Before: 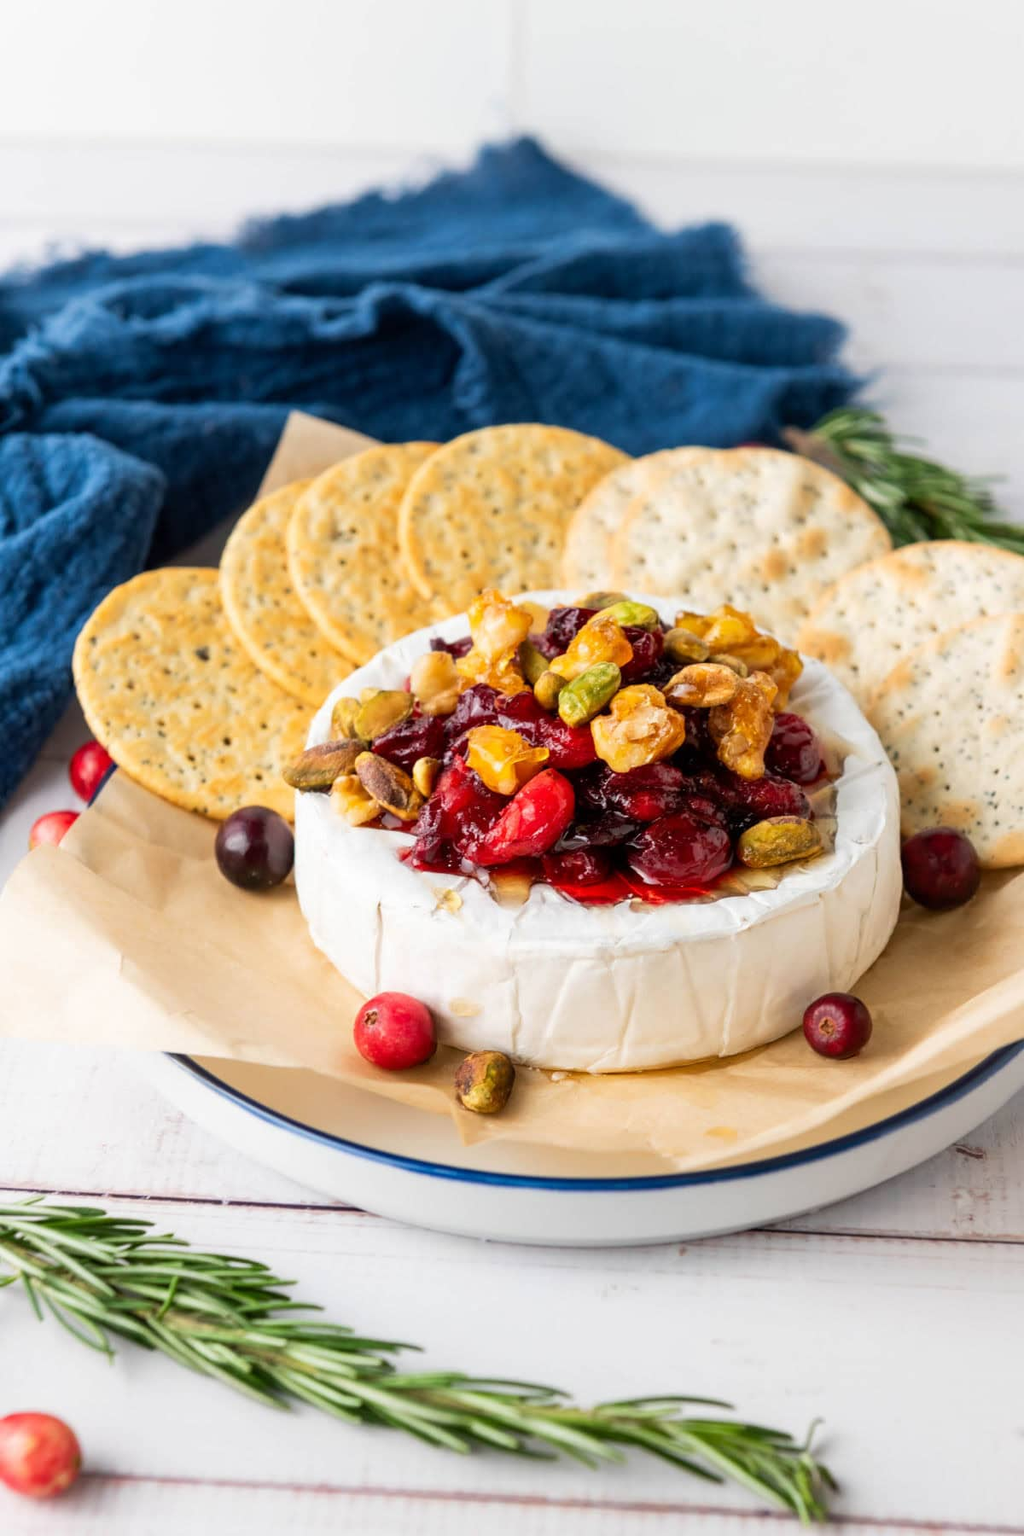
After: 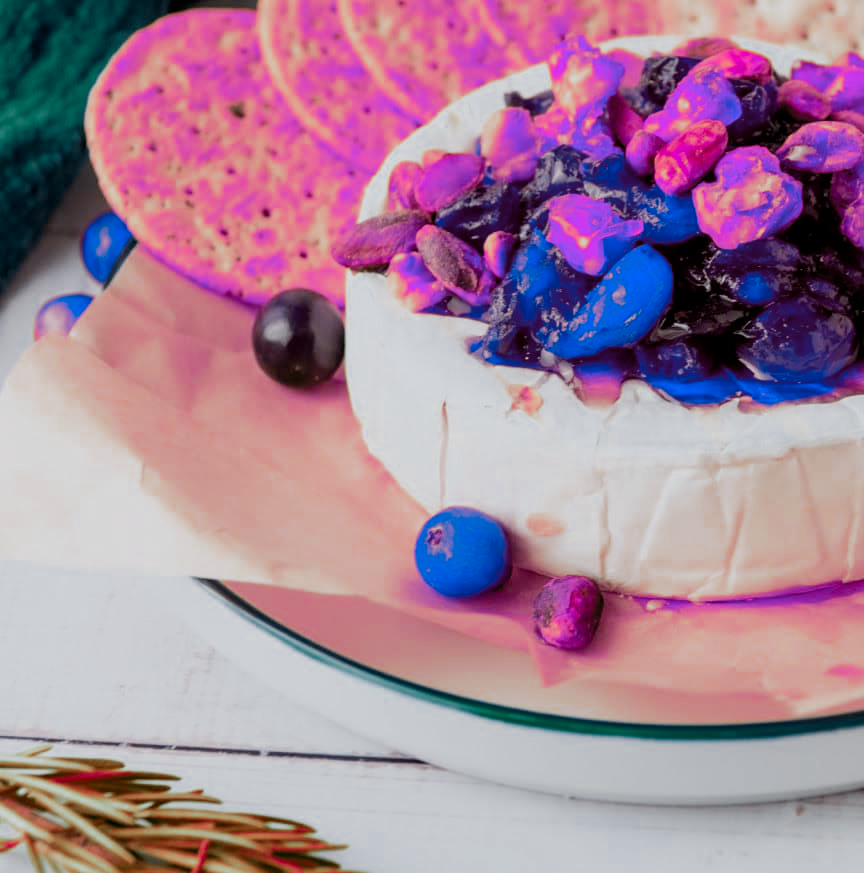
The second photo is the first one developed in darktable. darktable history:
color zones: curves: ch0 [(0.826, 0.353)]; ch1 [(0.242, 0.647) (0.889, 0.342)]; ch2 [(0.246, 0.089) (0.969, 0.068)]
crop: top 36.498%, right 27.964%, bottom 14.995%
exposure: exposure 0 EV, compensate highlight preservation false
white balance: red 0.983, blue 1.036
filmic rgb: white relative exposure 3.9 EV, hardness 4.26
